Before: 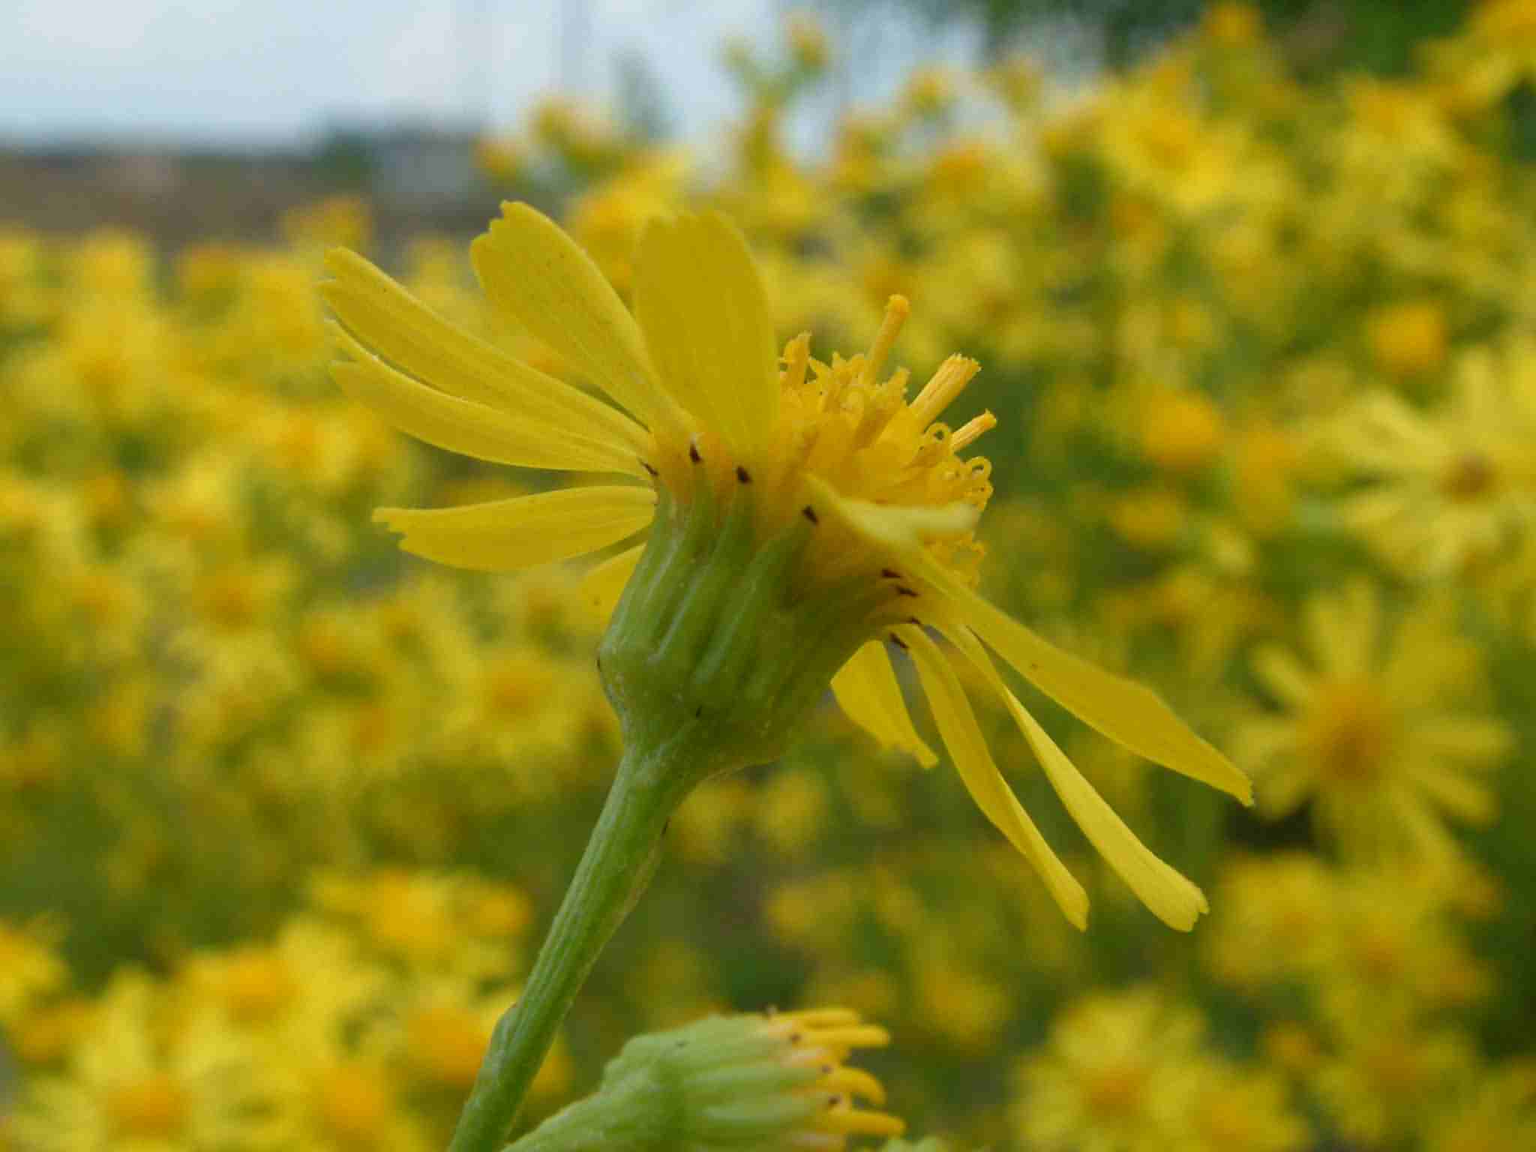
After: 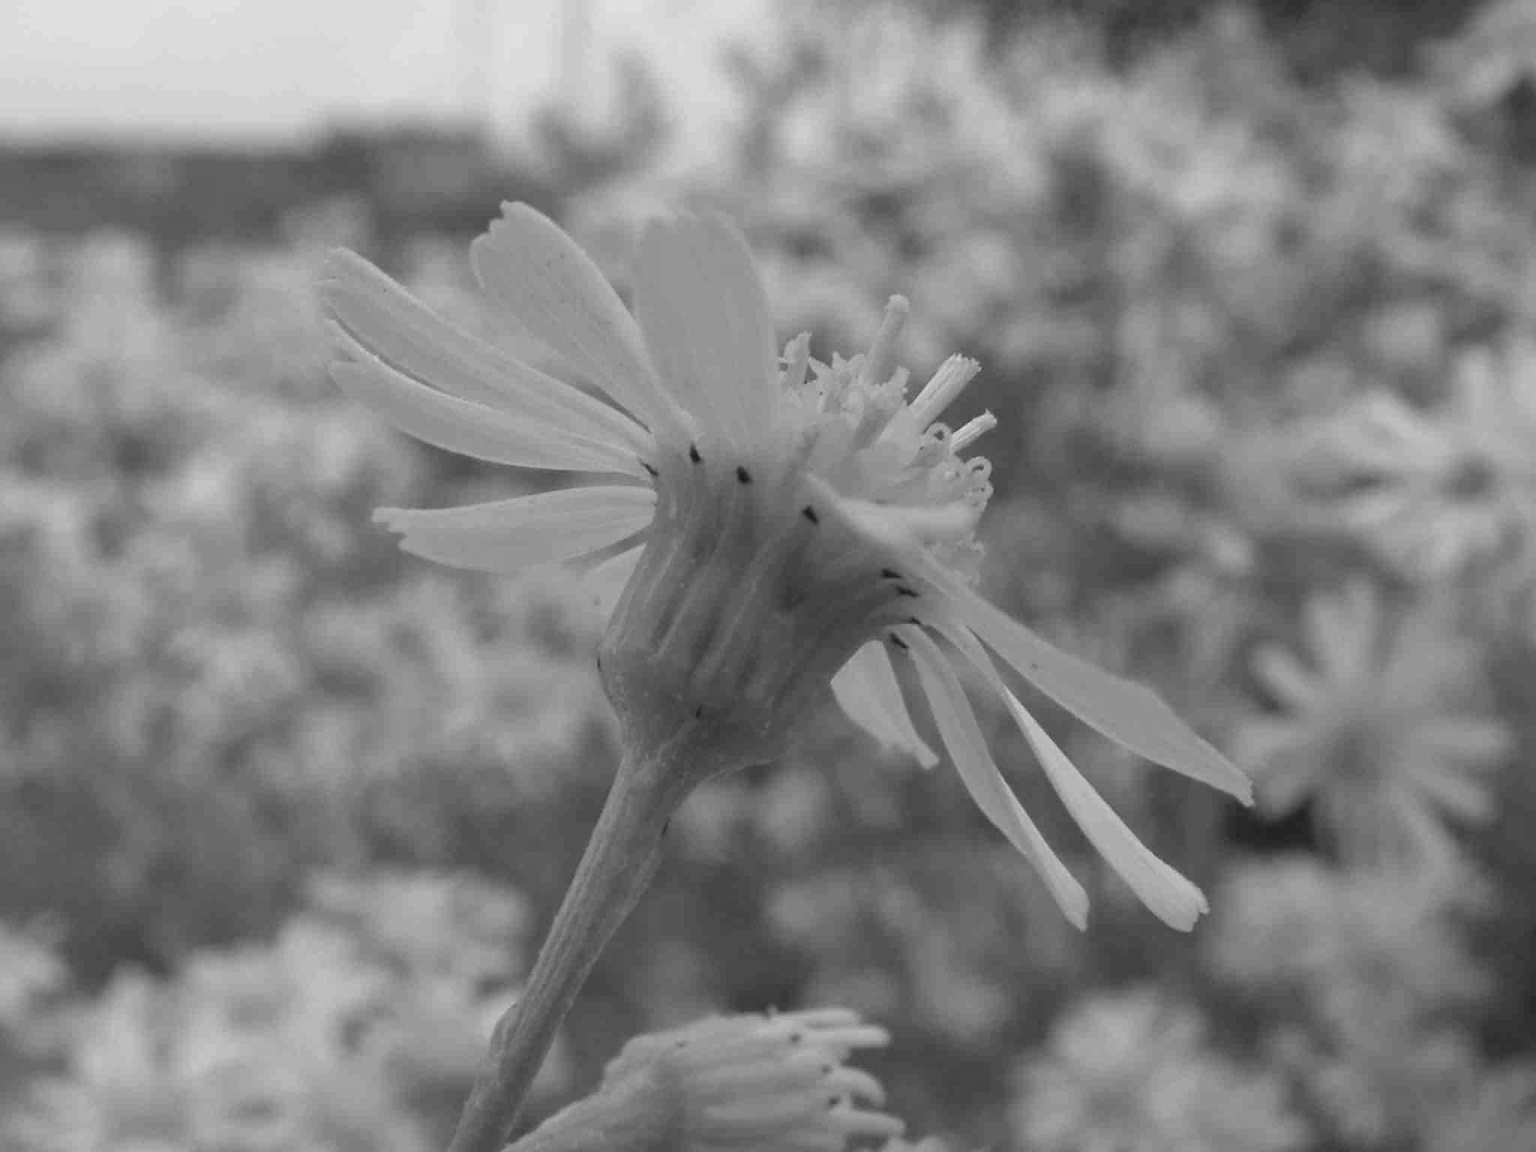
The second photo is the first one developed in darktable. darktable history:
white balance: red 0.967, blue 1.119, emerald 0.756
monochrome: on, module defaults
